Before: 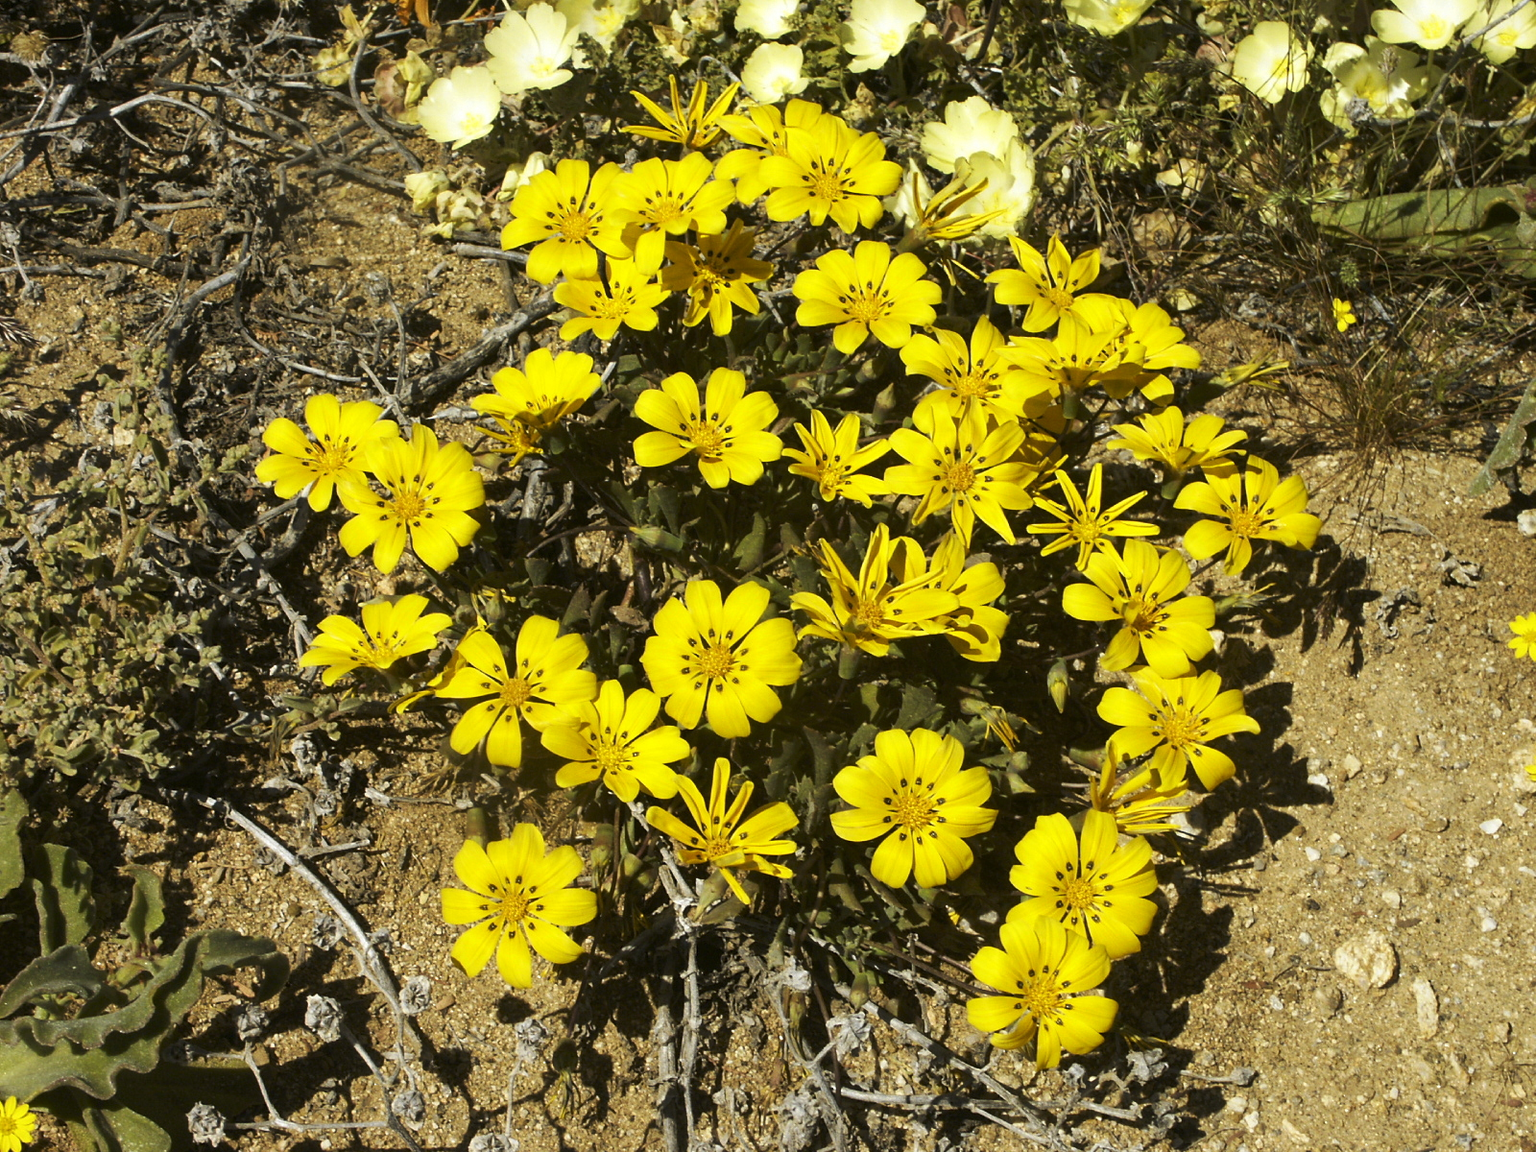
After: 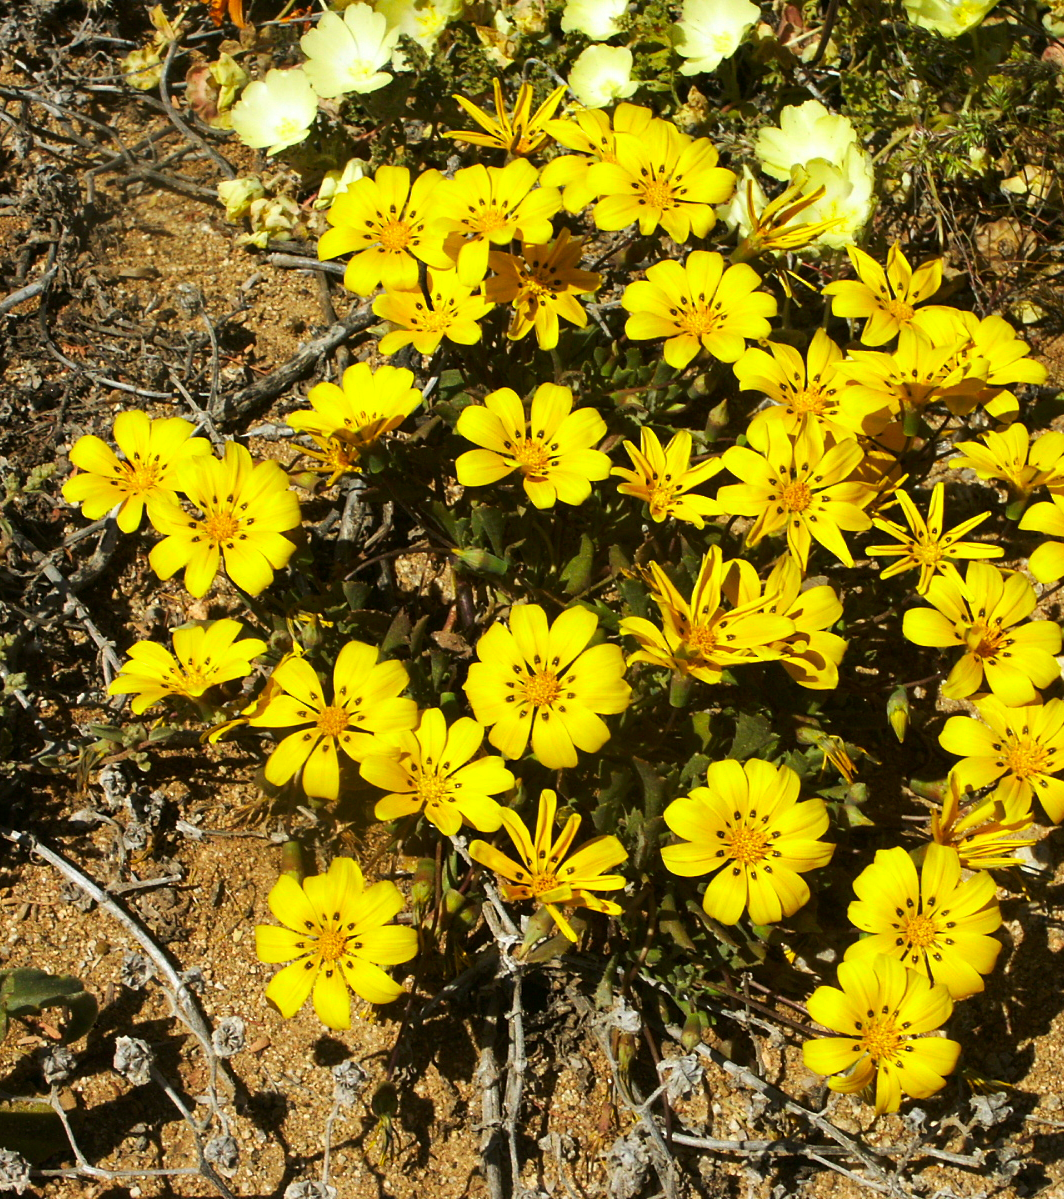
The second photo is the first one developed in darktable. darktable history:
crop and rotate: left 12.798%, right 20.644%
